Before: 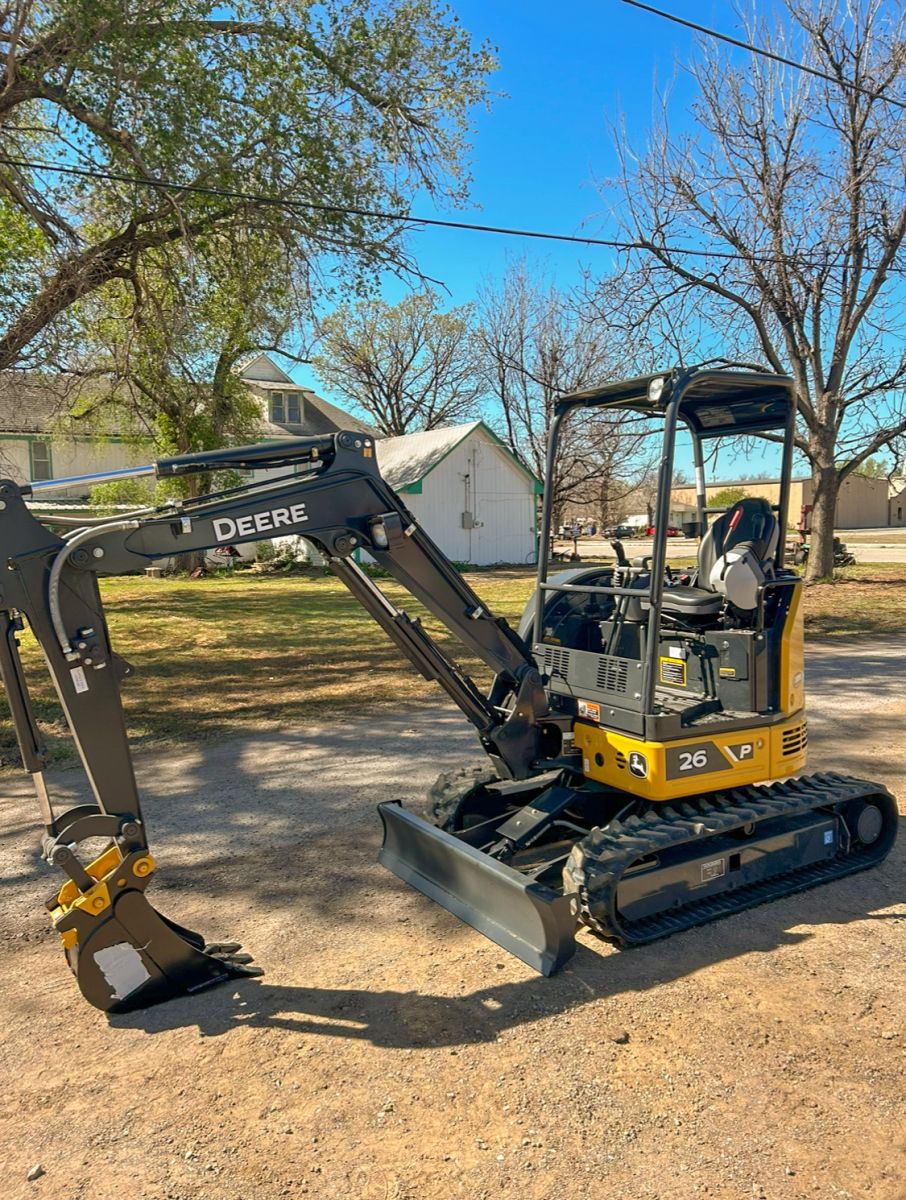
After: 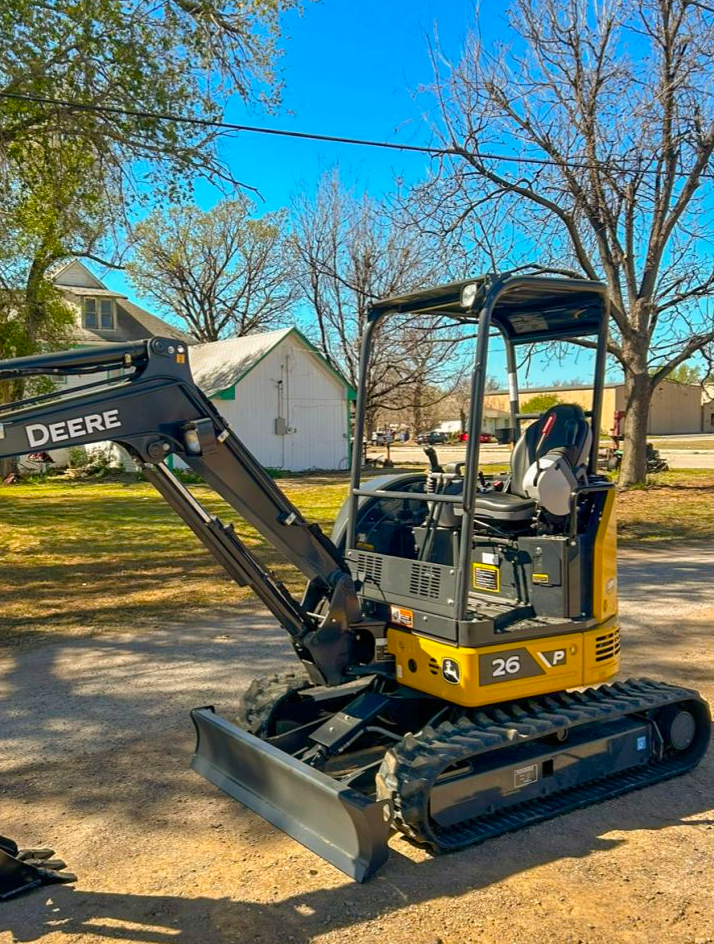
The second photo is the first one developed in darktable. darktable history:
crop and rotate: left 20.74%, top 7.912%, right 0.375%, bottom 13.378%
color balance rgb: perceptual saturation grading › global saturation 30%, global vibrance 10%
